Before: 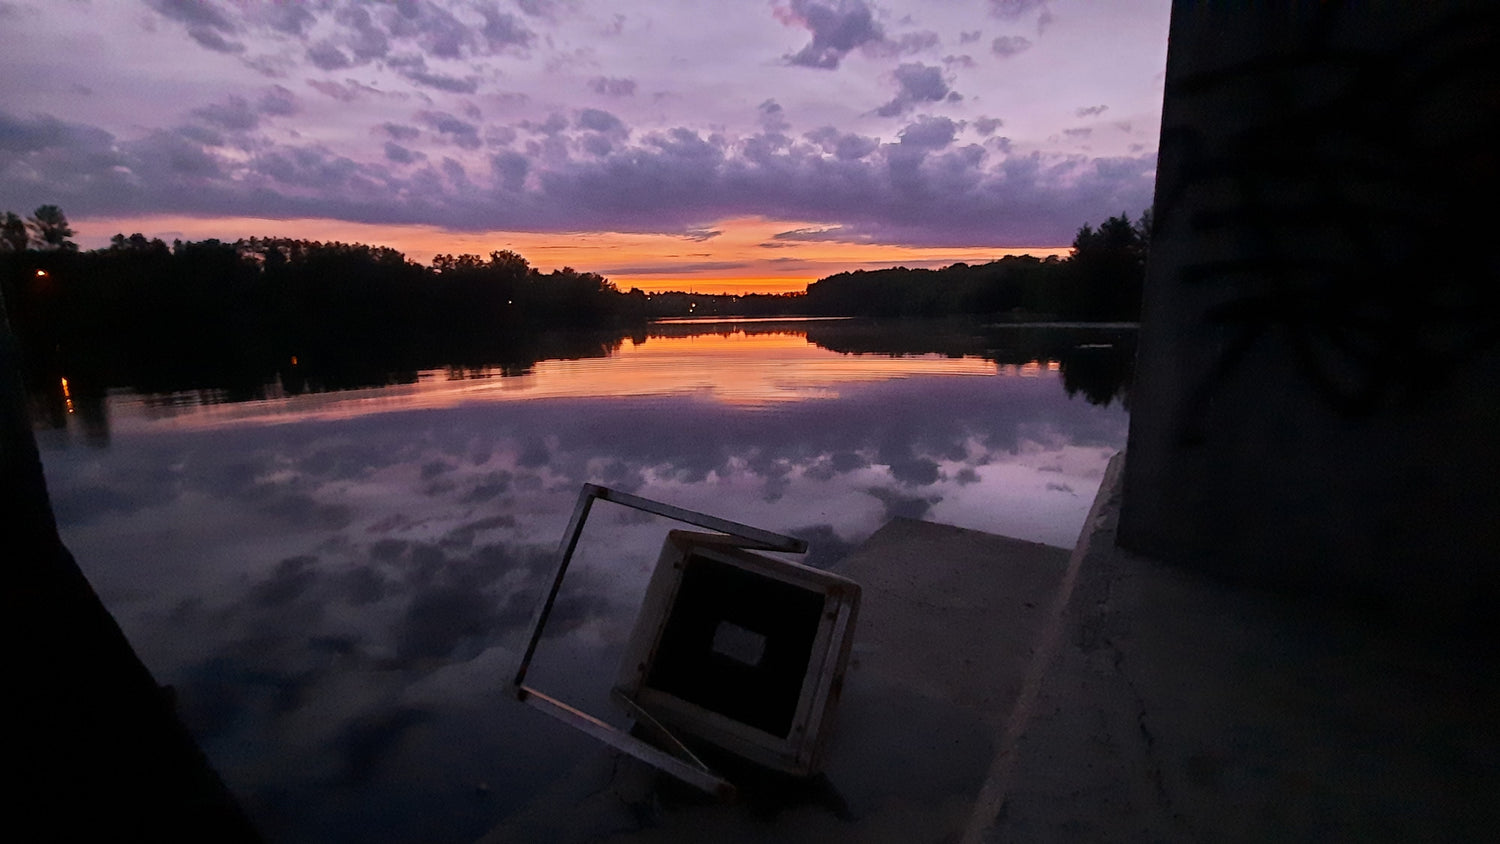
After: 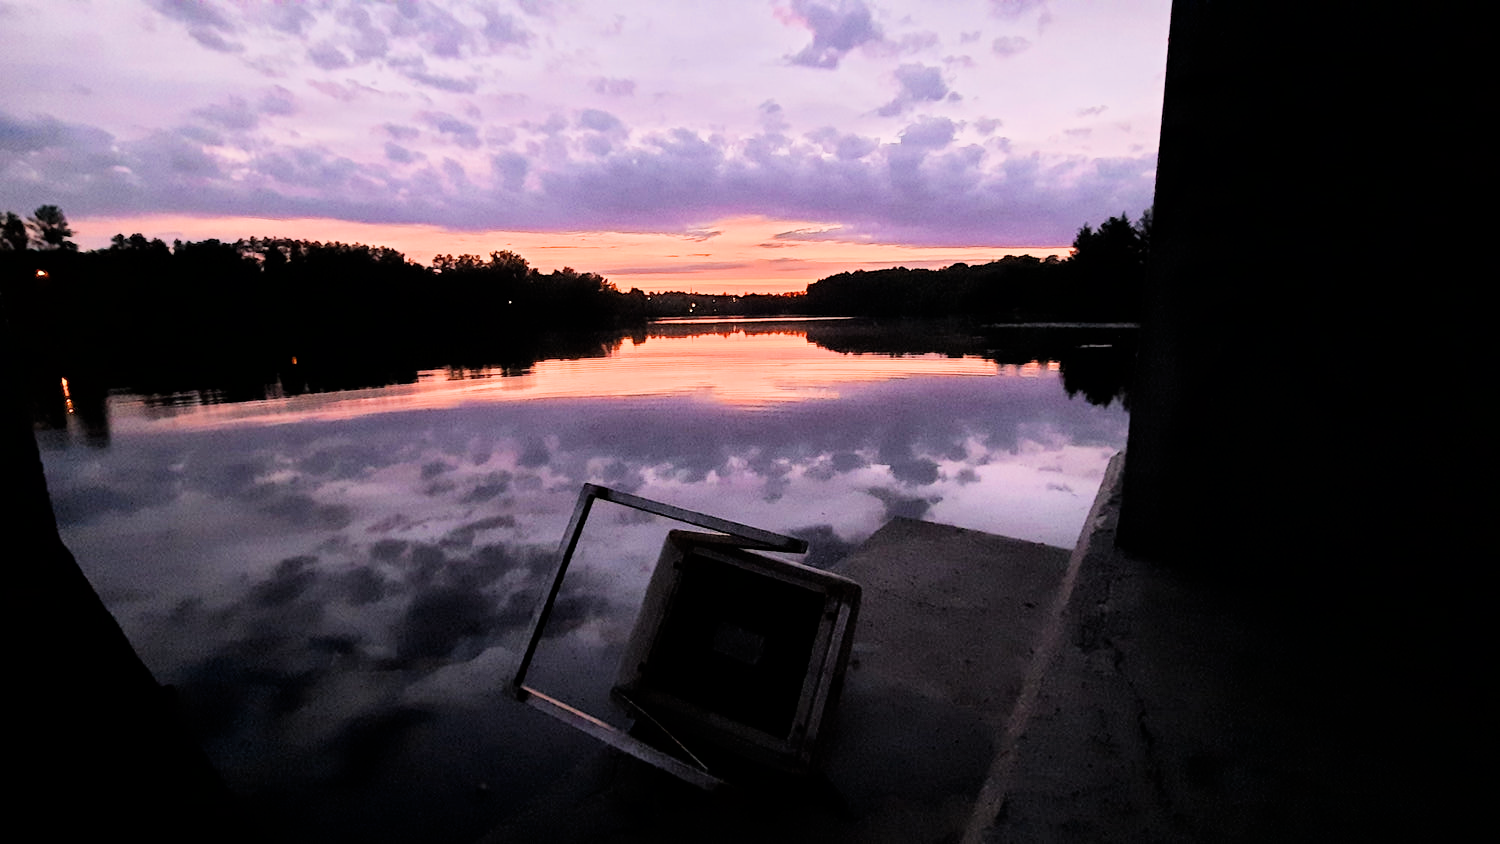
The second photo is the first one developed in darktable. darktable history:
exposure: black level correction 0, exposure 1.198 EV, compensate exposure bias true, compensate highlight preservation false
filmic rgb: black relative exposure -5 EV, hardness 2.88, contrast 1.3
color correction: highlights b* 3
